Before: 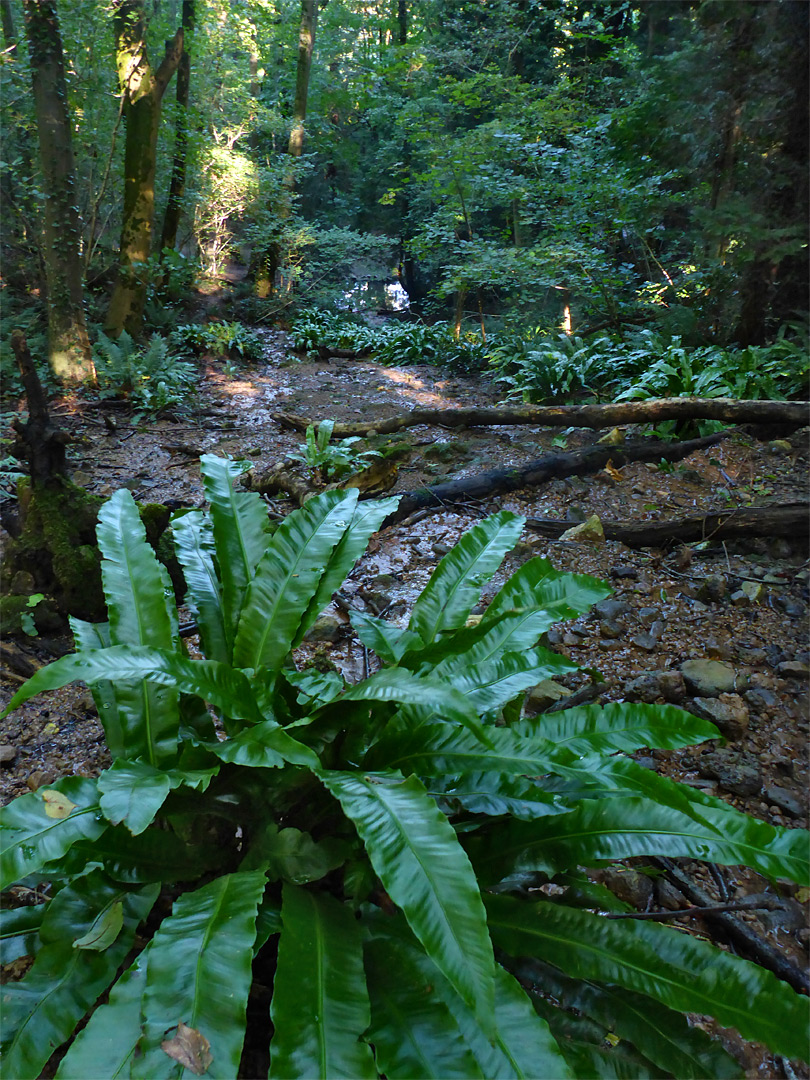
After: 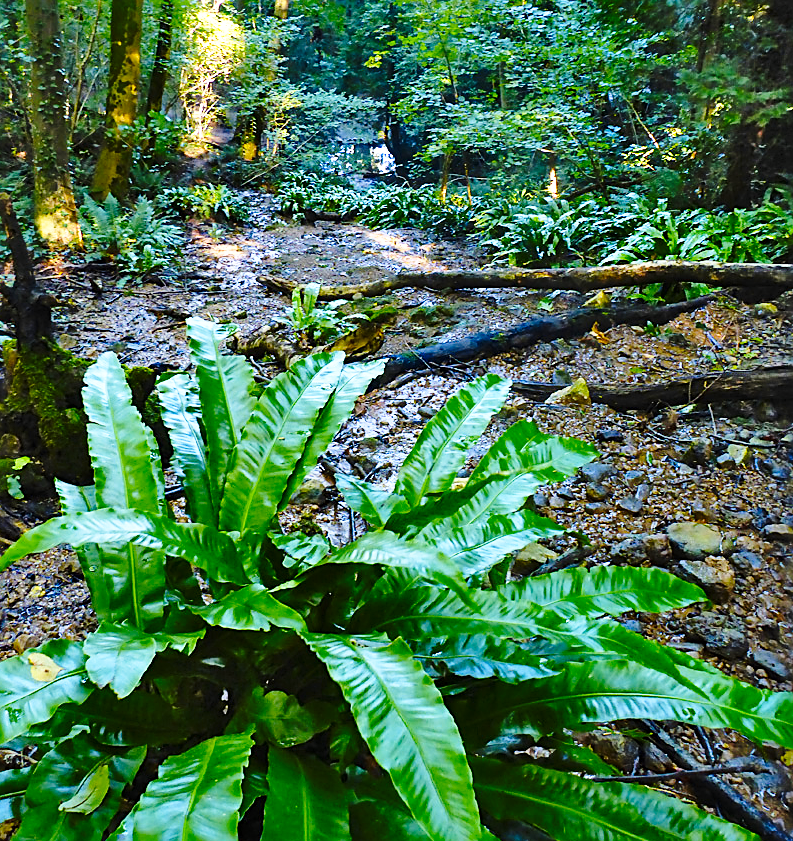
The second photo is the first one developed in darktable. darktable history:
crop and rotate: left 1.814%, top 12.818%, right 0.25%, bottom 9.225%
shadows and highlights: low approximation 0.01, soften with gaussian
color balance: output saturation 120%
color contrast: green-magenta contrast 0.85, blue-yellow contrast 1.25, unbound 0
base curve: curves: ch0 [(0, 0) (0.028, 0.03) (0.105, 0.232) (0.387, 0.748) (0.754, 0.968) (1, 1)], fusion 1, exposure shift 0.576, preserve colors none
sharpen: on, module defaults
